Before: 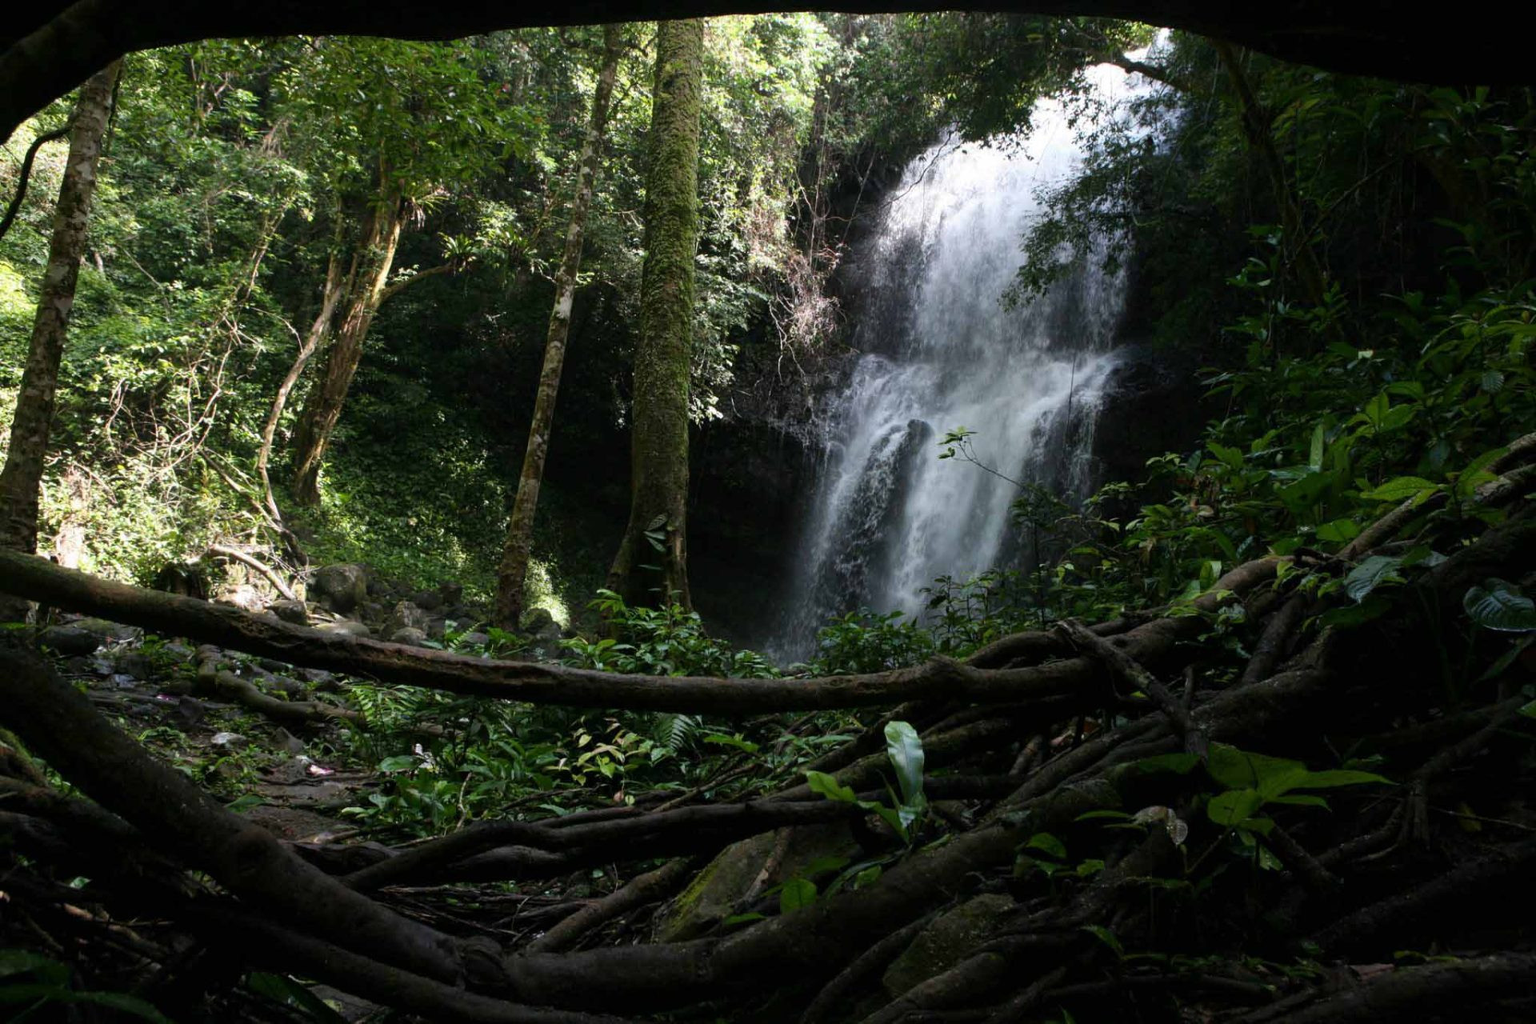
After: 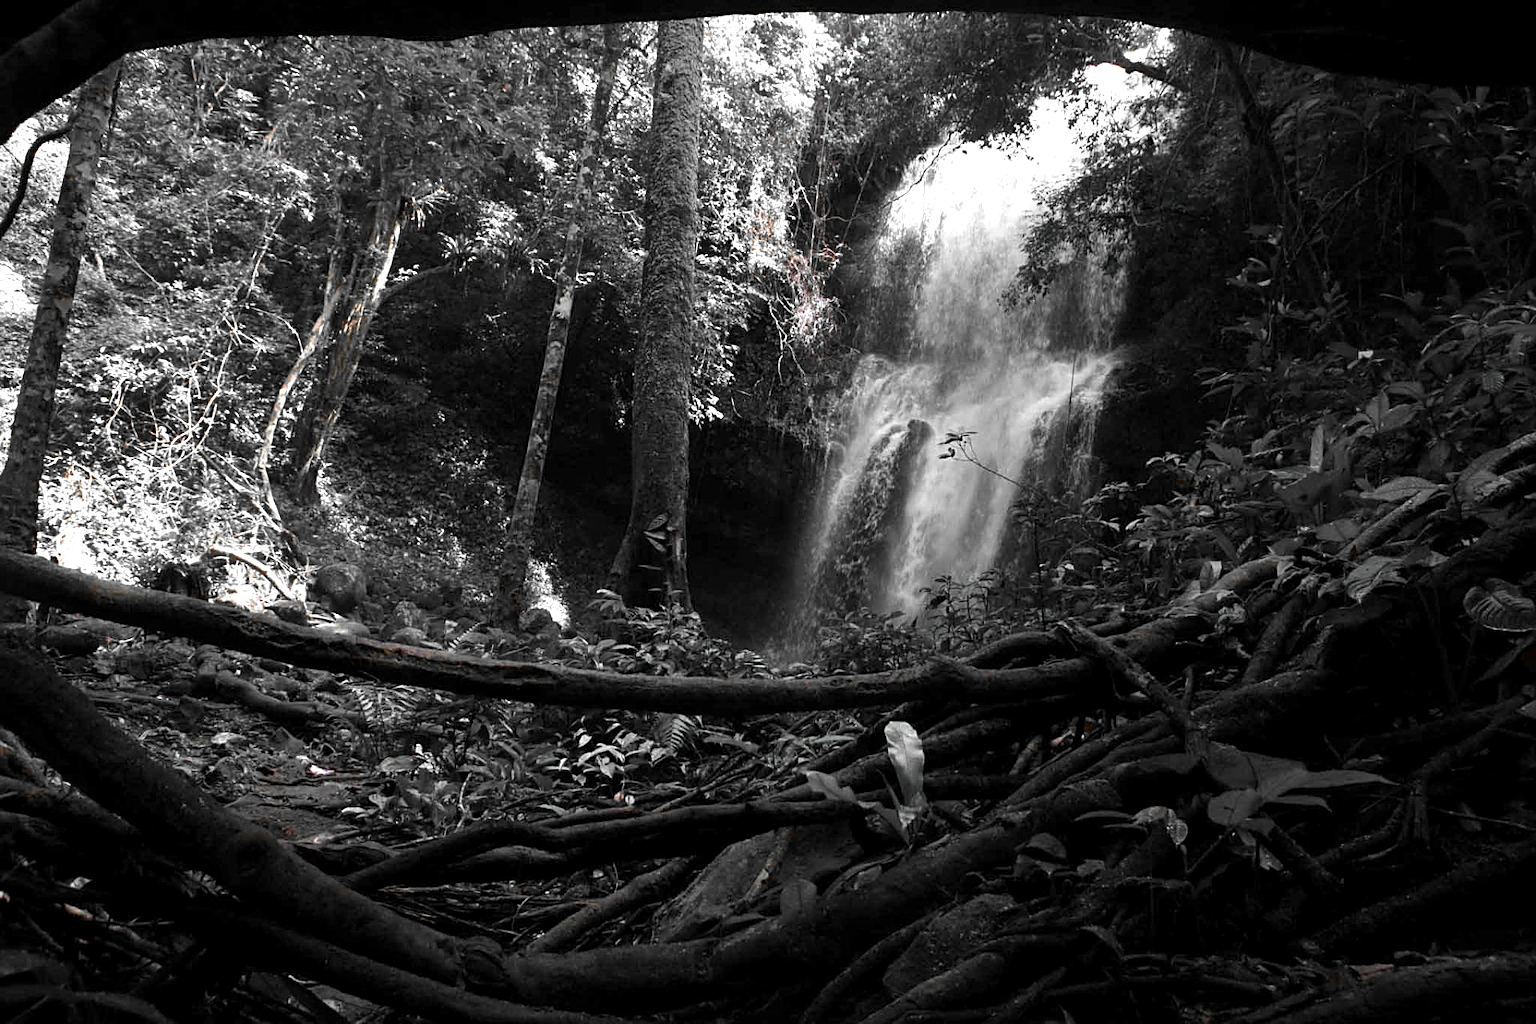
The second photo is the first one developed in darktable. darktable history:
white balance: red 0.967, blue 1.049
color zones: curves: ch0 [(0, 0.65) (0.096, 0.644) (0.221, 0.539) (0.429, 0.5) (0.571, 0.5) (0.714, 0.5) (0.857, 0.5) (1, 0.65)]; ch1 [(0, 0.5) (0.143, 0.5) (0.257, -0.002) (0.429, 0.04) (0.571, -0.001) (0.714, -0.015) (0.857, 0.024) (1, 0.5)]
exposure: black level correction 0.001, exposure 0.5 EV, compensate exposure bias true, compensate highlight preservation false
sharpen: on, module defaults
